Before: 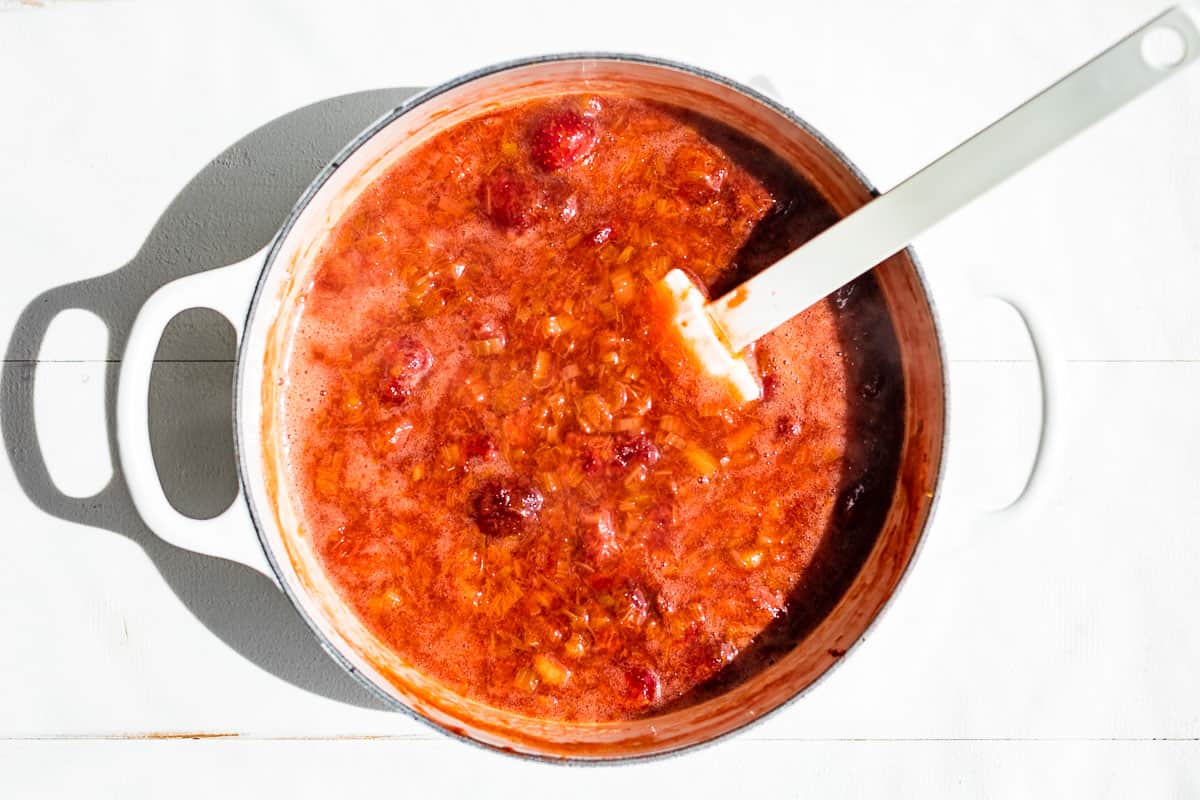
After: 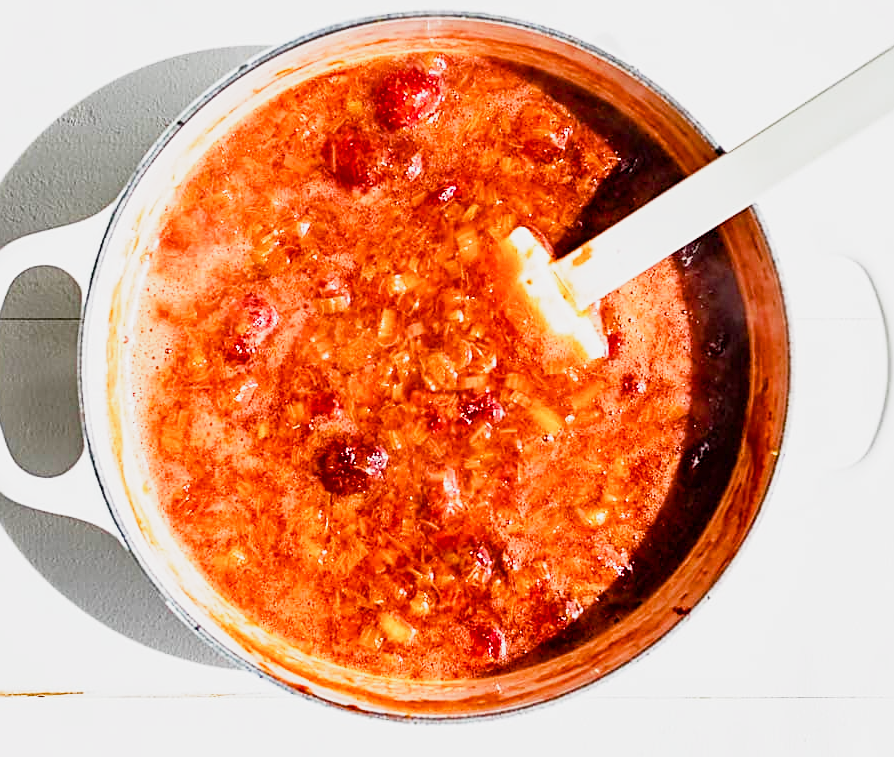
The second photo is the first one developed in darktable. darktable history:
color balance rgb: highlights gain › chroma 0.135%, highlights gain › hue 329.76°, linear chroma grading › shadows -10.005%, linear chroma grading › global chroma 20.326%, perceptual saturation grading › global saturation 20%, perceptual saturation grading › highlights -50.14%, perceptual saturation grading › shadows 30.237%
crop and rotate: left 12.937%, top 5.32%, right 12.553%
base curve: curves: ch0 [(0, 0) (0.088, 0.125) (0.176, 0.251) (0.354, 0.501) (0.613, 0.749) (1, 0.877)], preserve colors none
sharpen: on, module defaults
